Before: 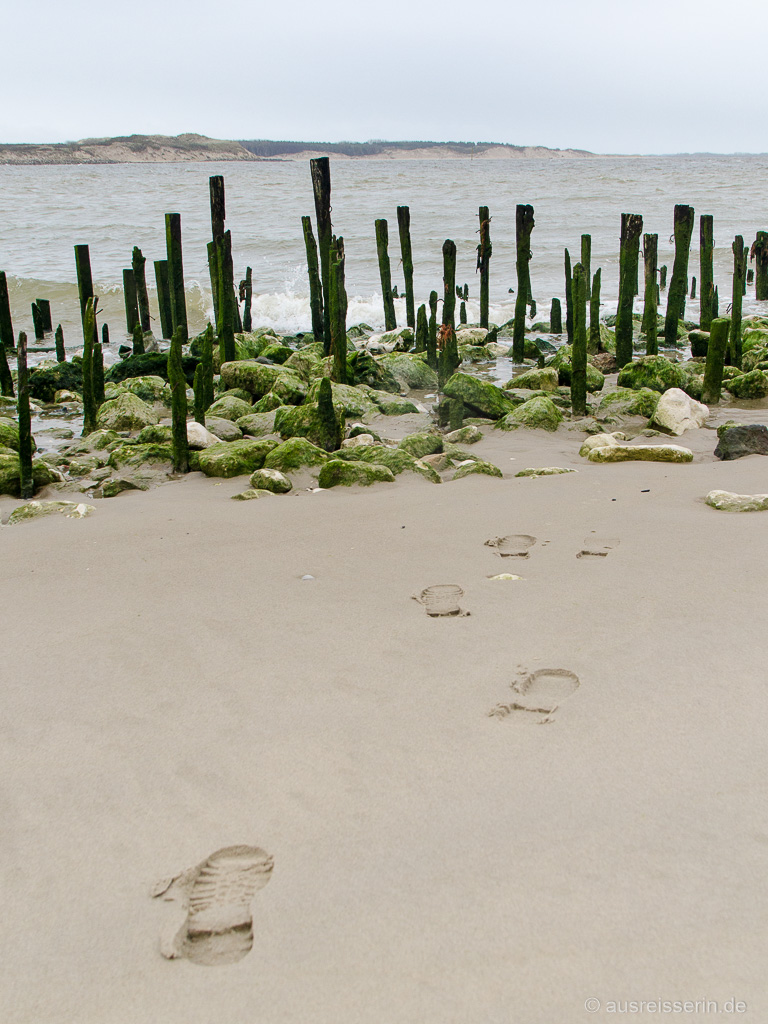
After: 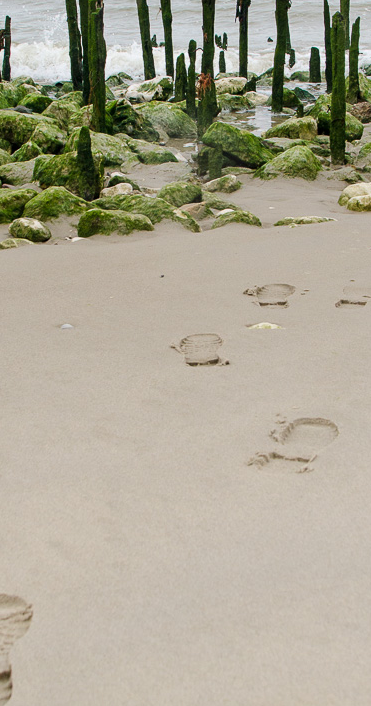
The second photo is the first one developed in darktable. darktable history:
crop: left 31.406%, top 24.521%, right 20.275%, bottom 6.485%
